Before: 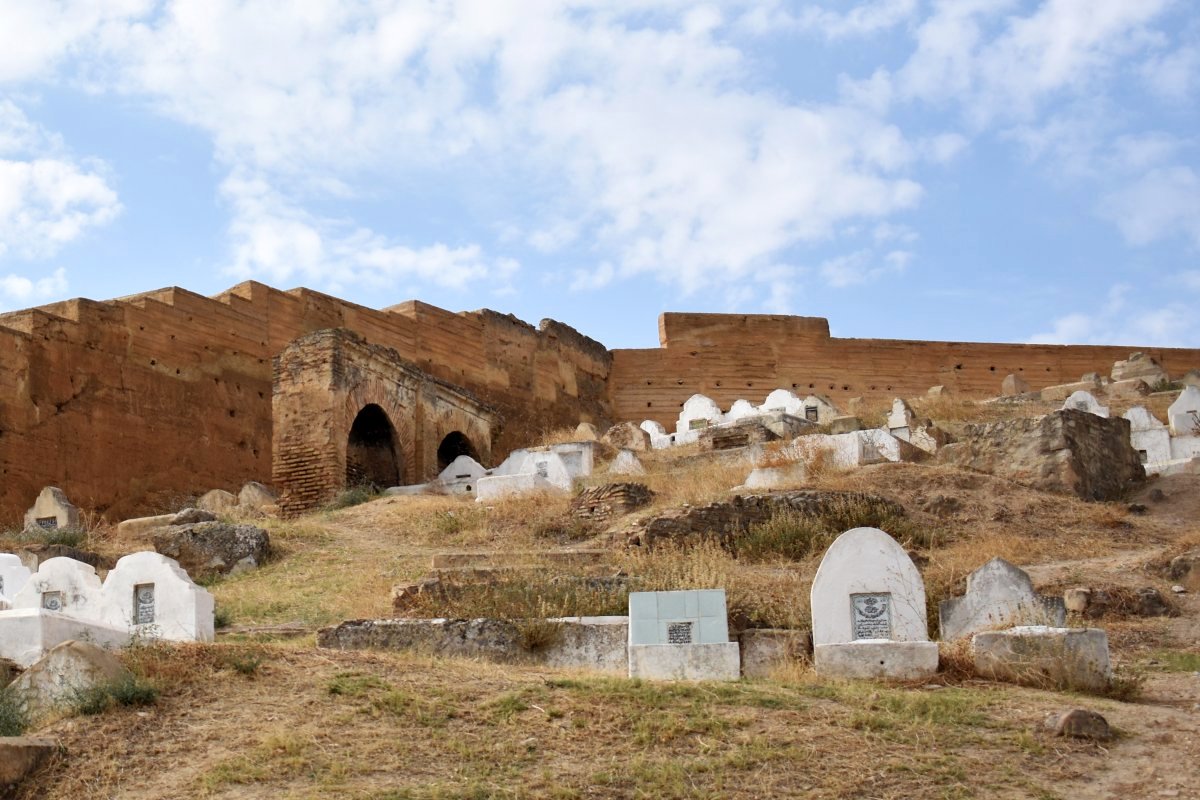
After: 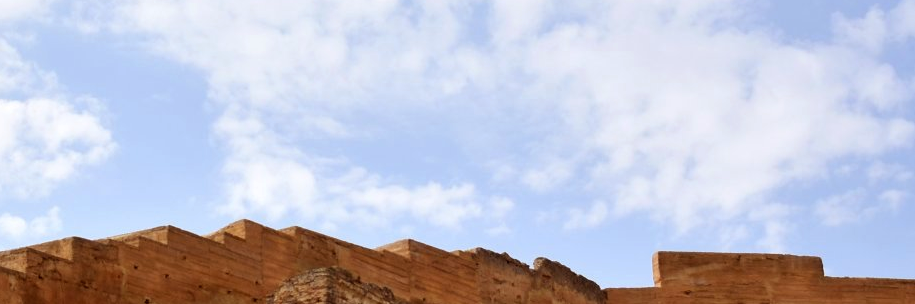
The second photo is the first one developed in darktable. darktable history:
crop: left 0.579%, top 7.627%, right 23.167%, bottom 54.275%
rgb levels: mode RGB, independent channels, levels [[0, 0.5, 1], [0, 0.521, 1], [0, 0.536, 1]]
